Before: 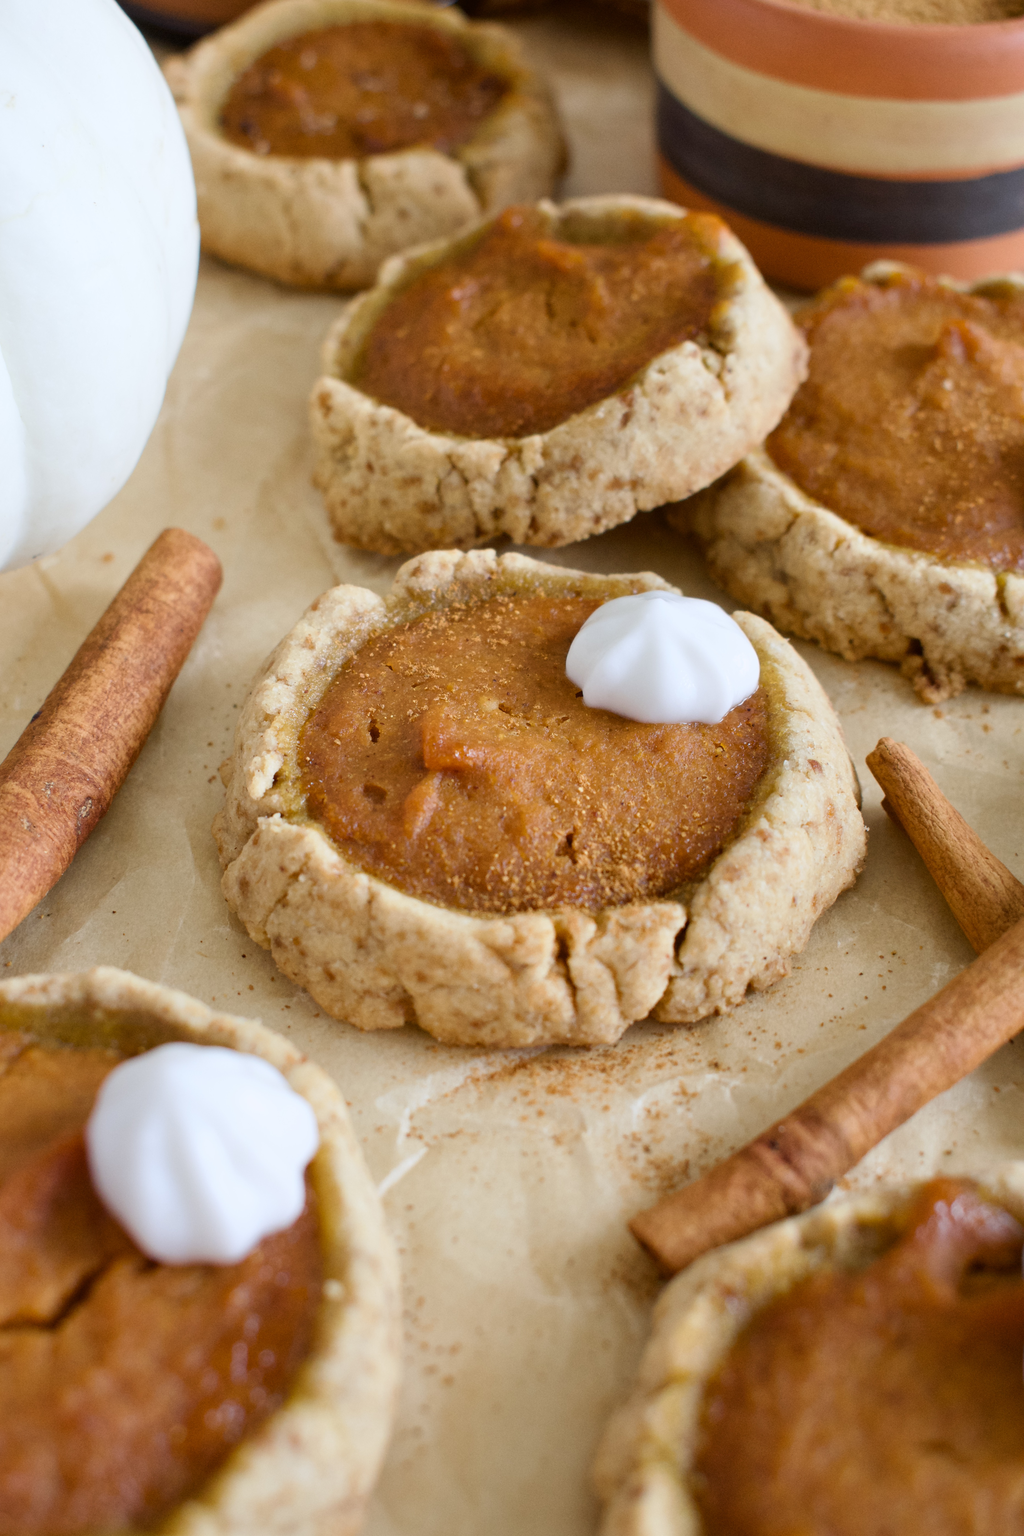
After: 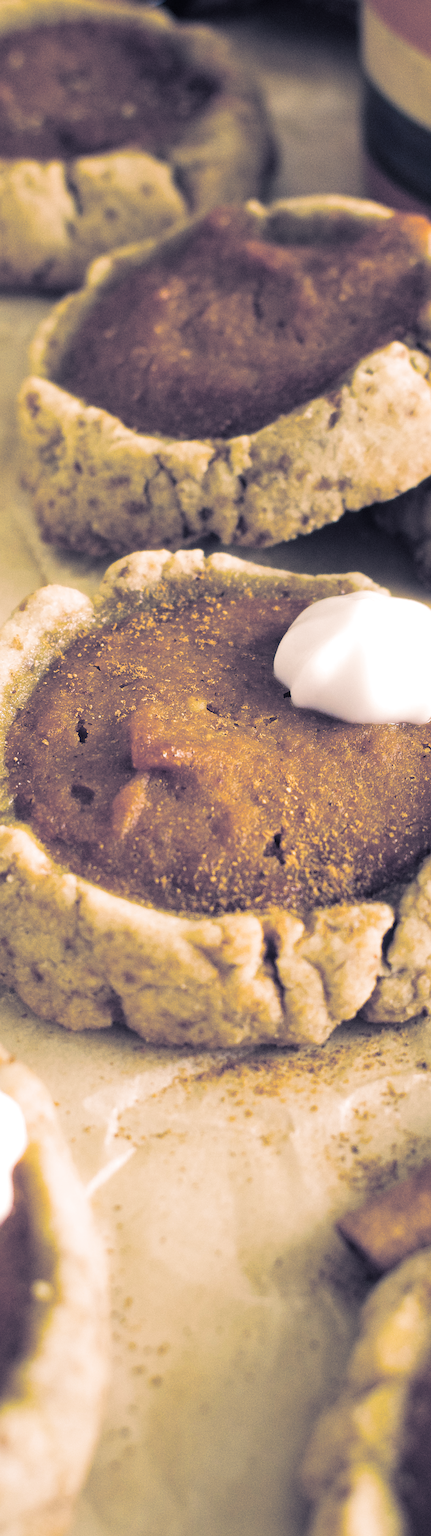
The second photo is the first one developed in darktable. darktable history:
crop: left 28.583%, right 29.231%
sharpen: radius 2.167, amount 0.381, threshold 0
color balance: input saturation 134.34%, contrast -10.04%, contrast fulcrum 19.67%, output saturation 133.51%
contrast brightness saturation: contrast 0.1, saturation -0.36
split-toning: shadows › hue 226.8°, shadows › saturation 0.56, highlights › hue 28.8°, balance -40, compress 0%
color balance rgb: perceptual saturation grading › global saturation 25%, perceptual saturation grading › highlights -50%, perceptual saturation grading › shadows 30%, perceptual brilliance grading › global brilliance 12%, global vibrance 20%
bloom: size 9%, threshold 100%, strength 7%
